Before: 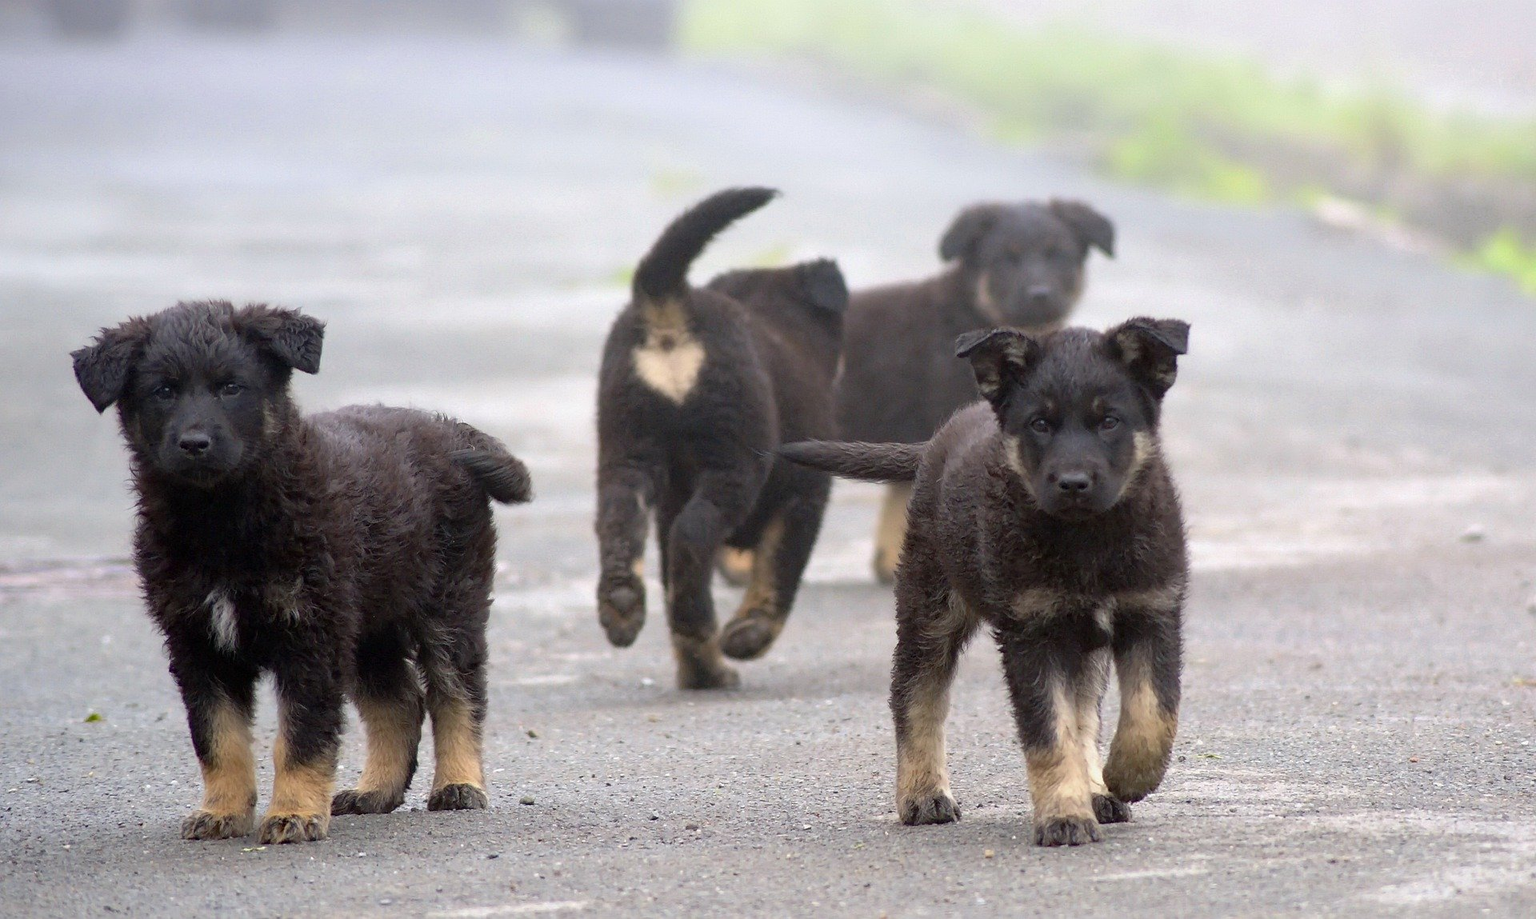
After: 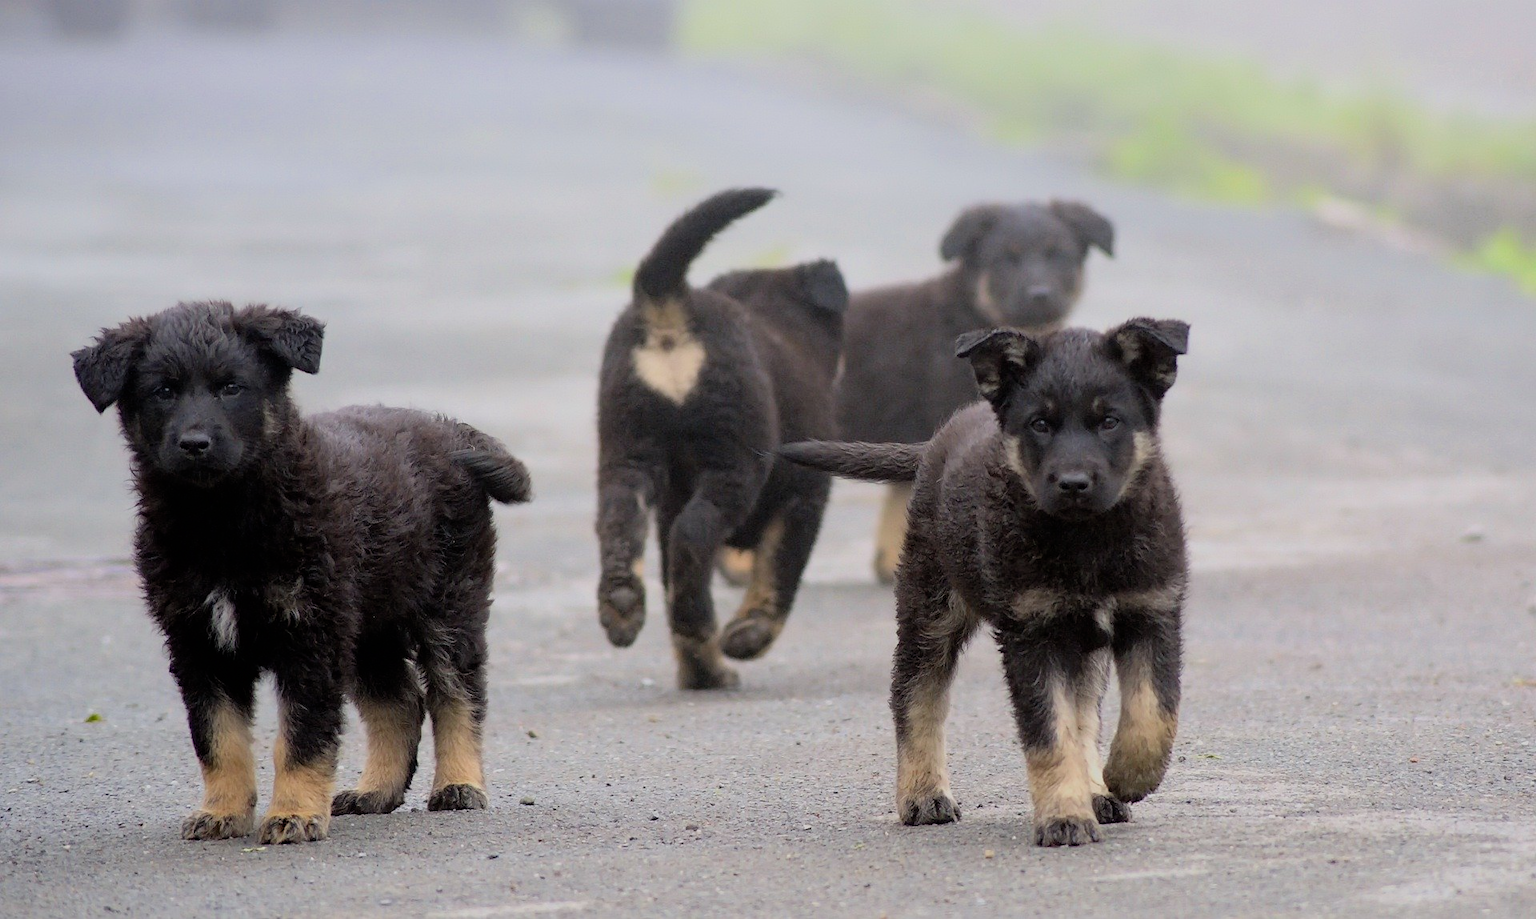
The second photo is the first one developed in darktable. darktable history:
white balance: emerald 1
filmic rgb: black relative exposure -7.65 EV, white relative exposure 4.56 EV, hardness 3.61, color science v6 (2022)
